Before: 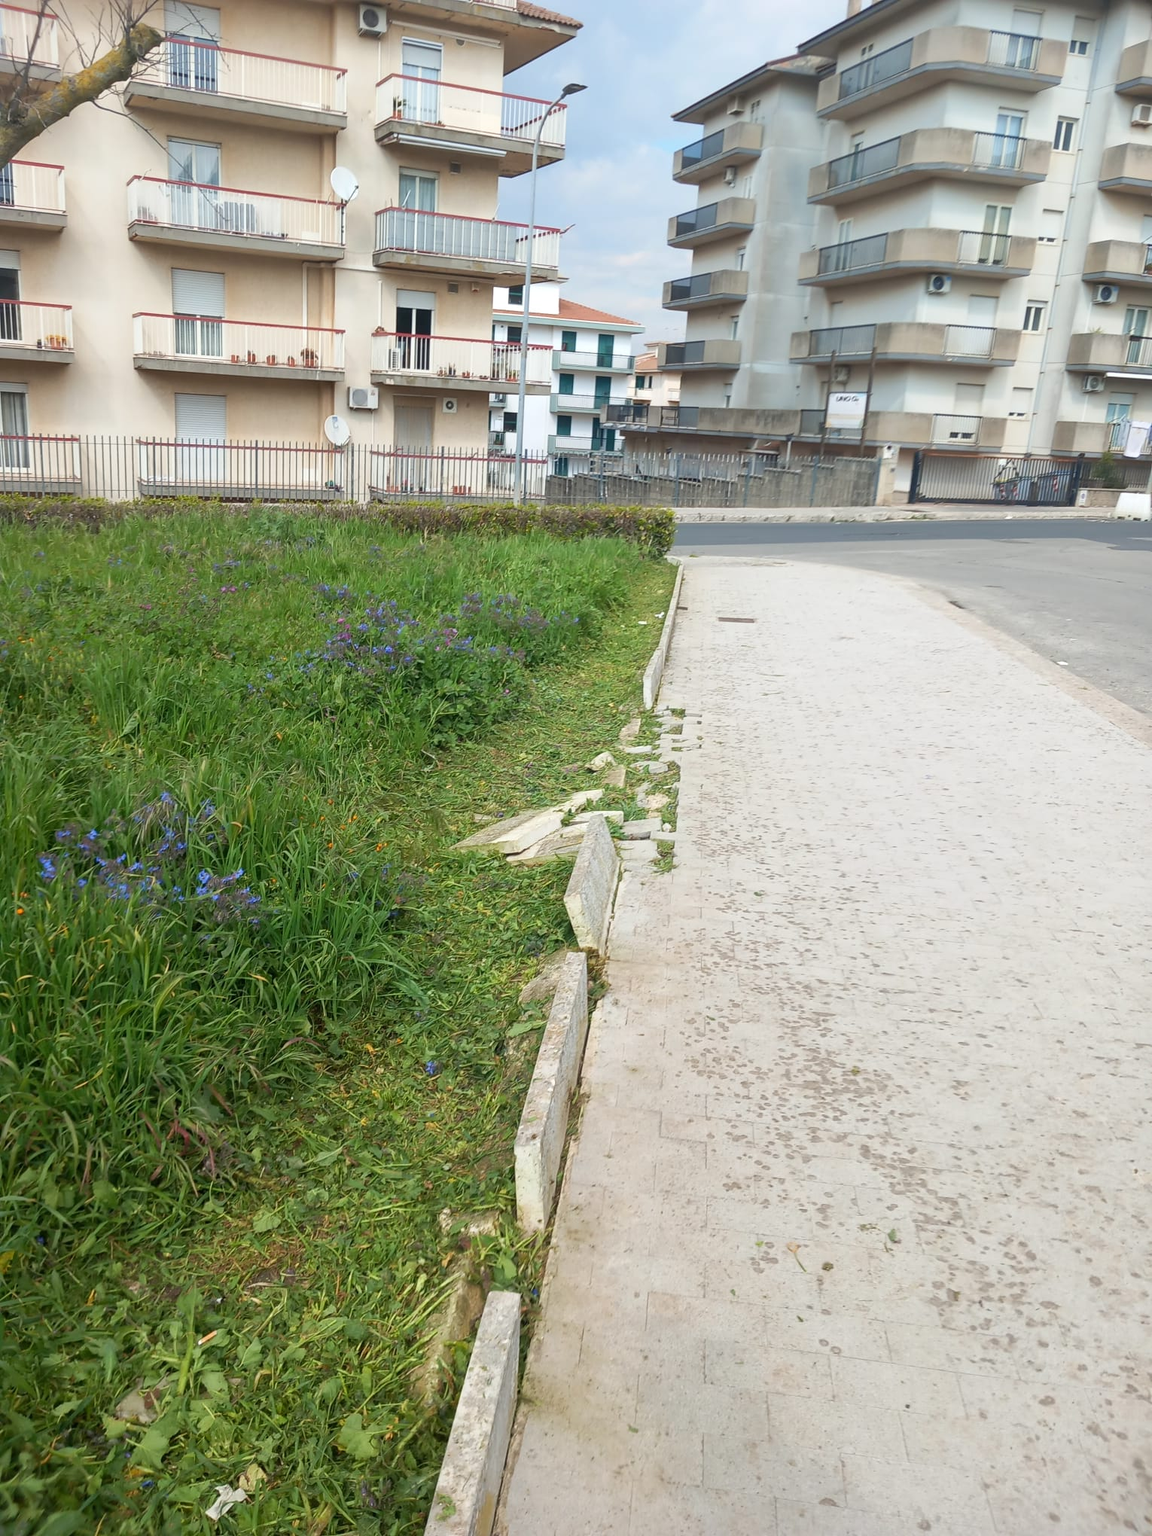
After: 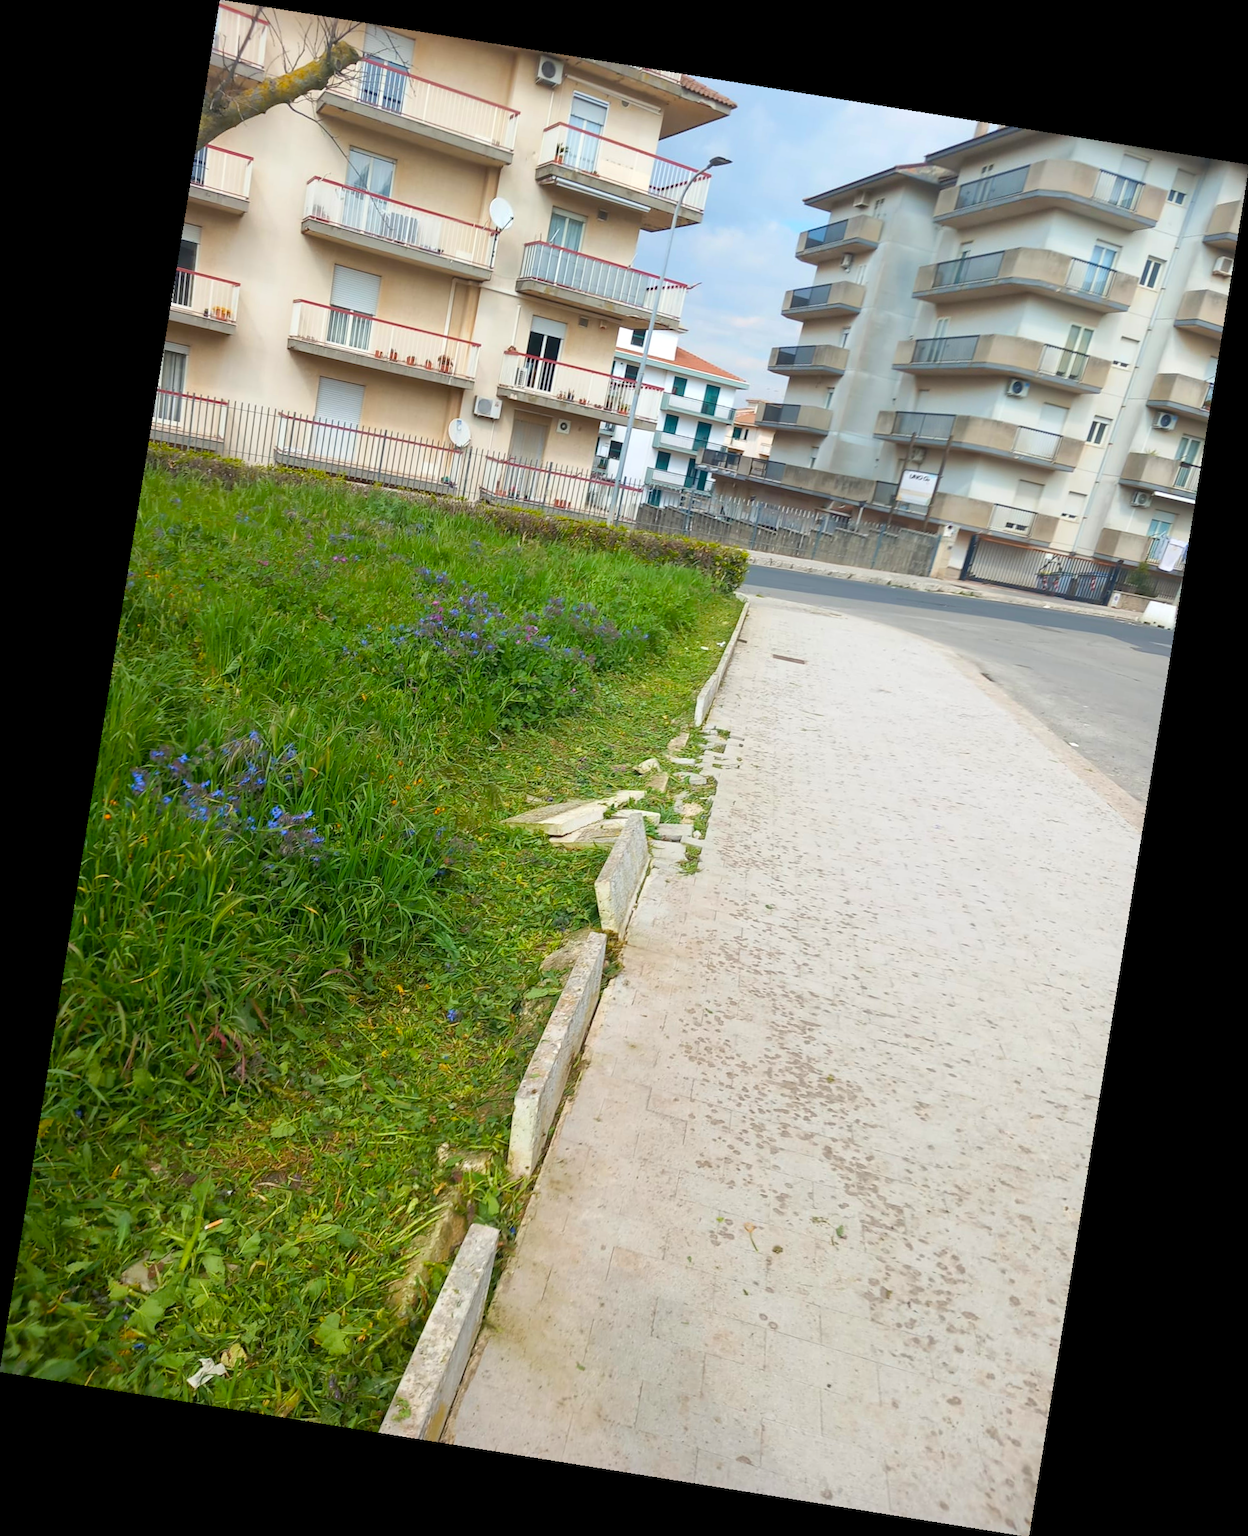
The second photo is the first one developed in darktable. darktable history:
color balance rgb: perceptual saturation grading › global saturation 25%, global vibrance 20%
rotate and perspective: rotation 9.12°, automatic cropping off
